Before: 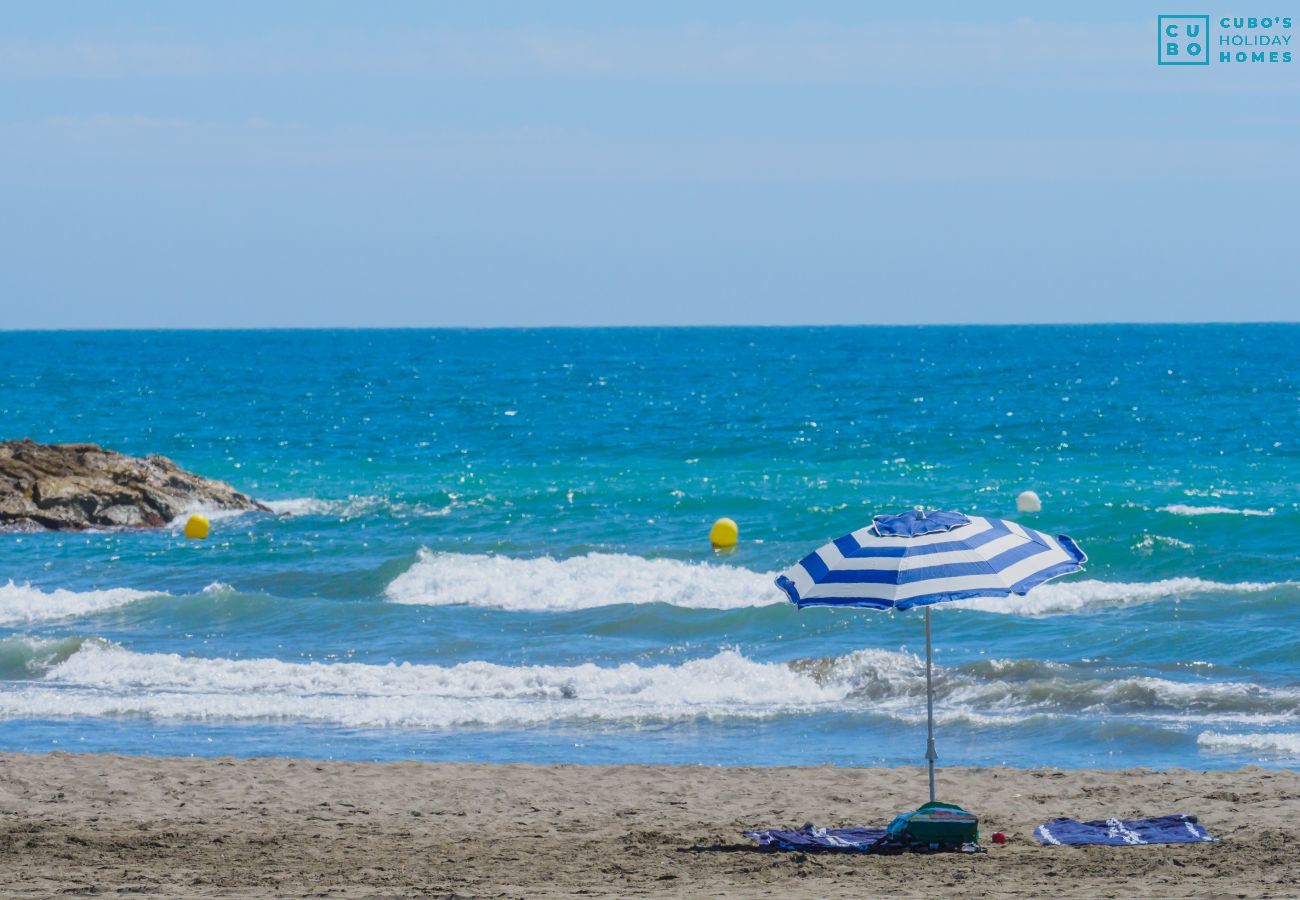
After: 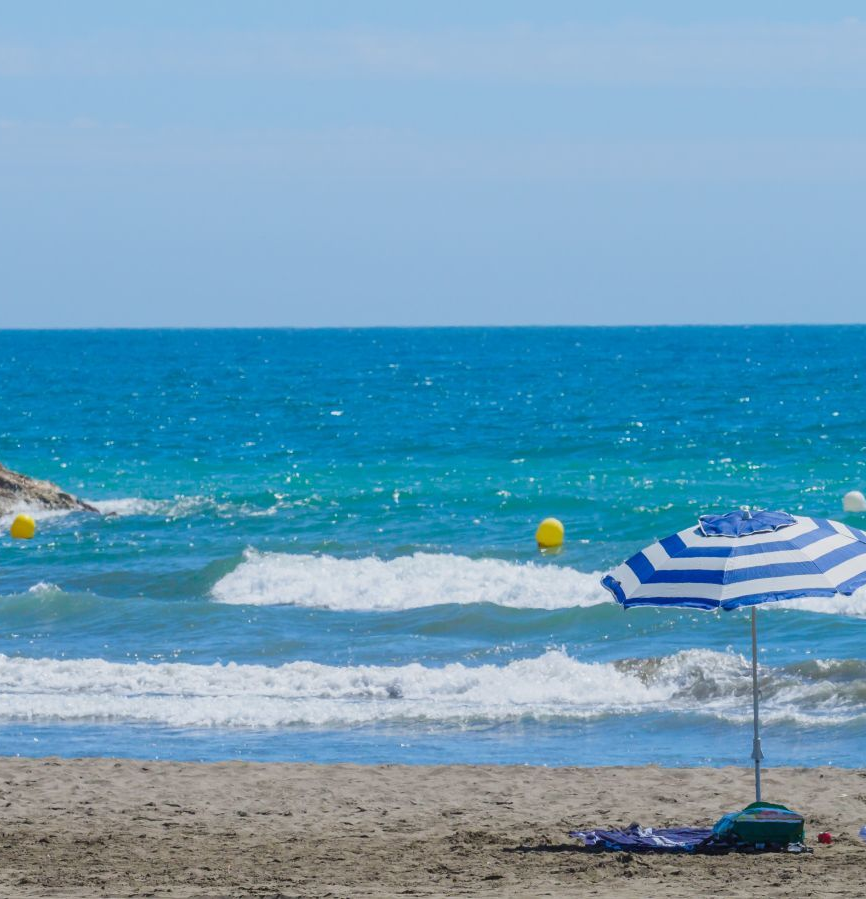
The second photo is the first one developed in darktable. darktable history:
crop and rotate: left 13.409%, right 19.945%
